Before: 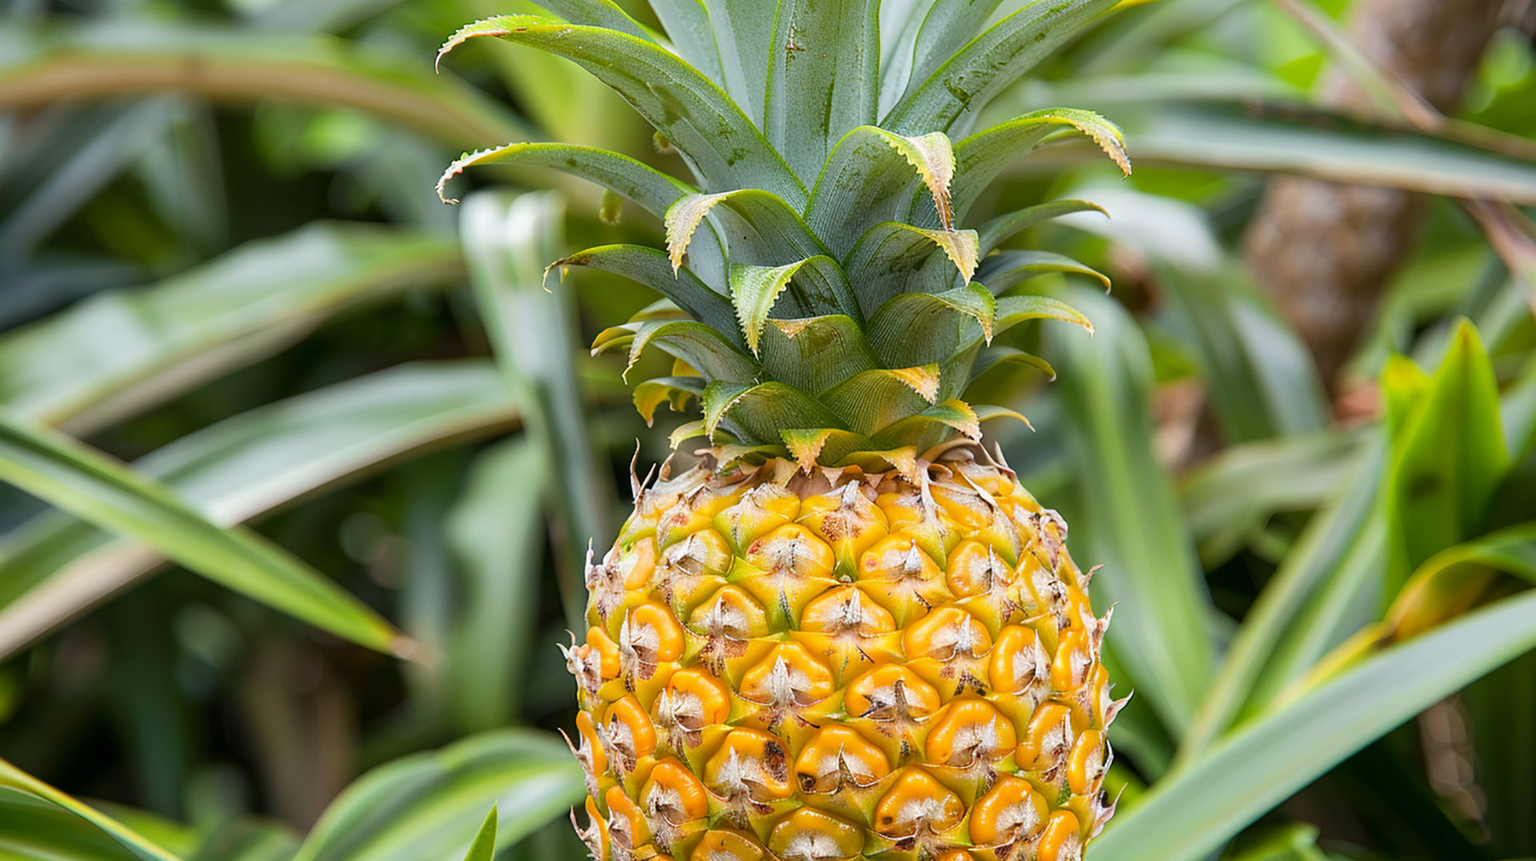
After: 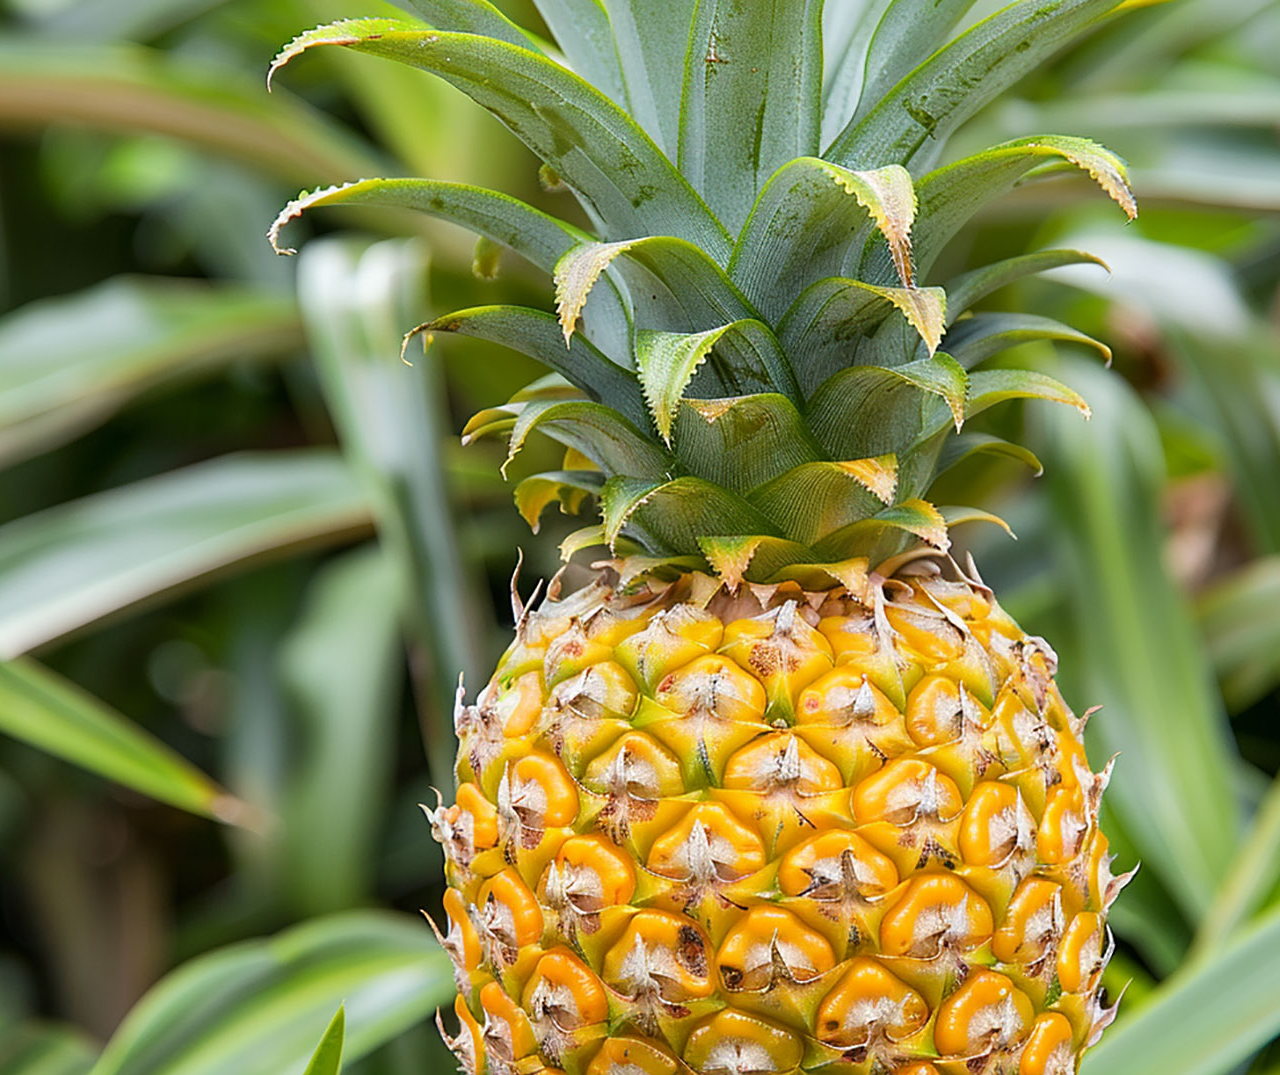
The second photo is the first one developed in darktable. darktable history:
crop and rotate: left 14.457%, right 18.825%
sharpen: amount 0.203
